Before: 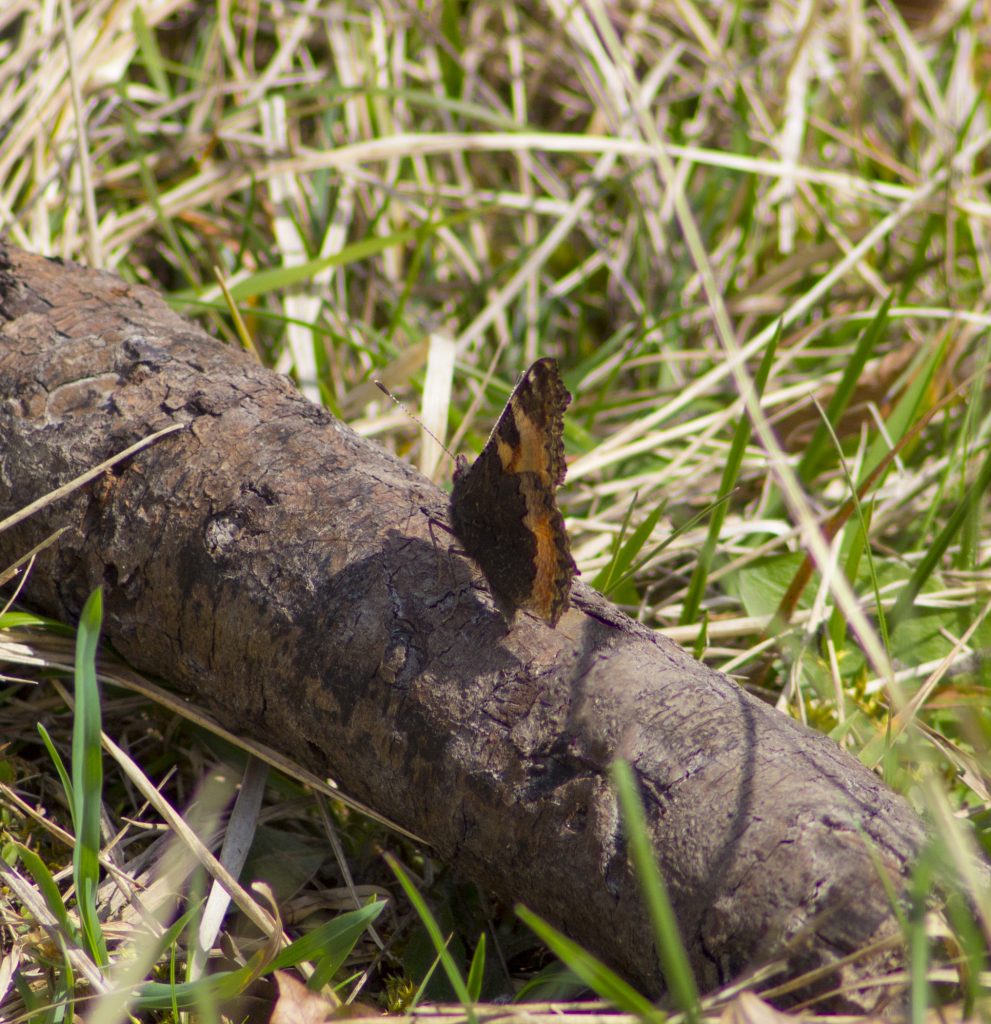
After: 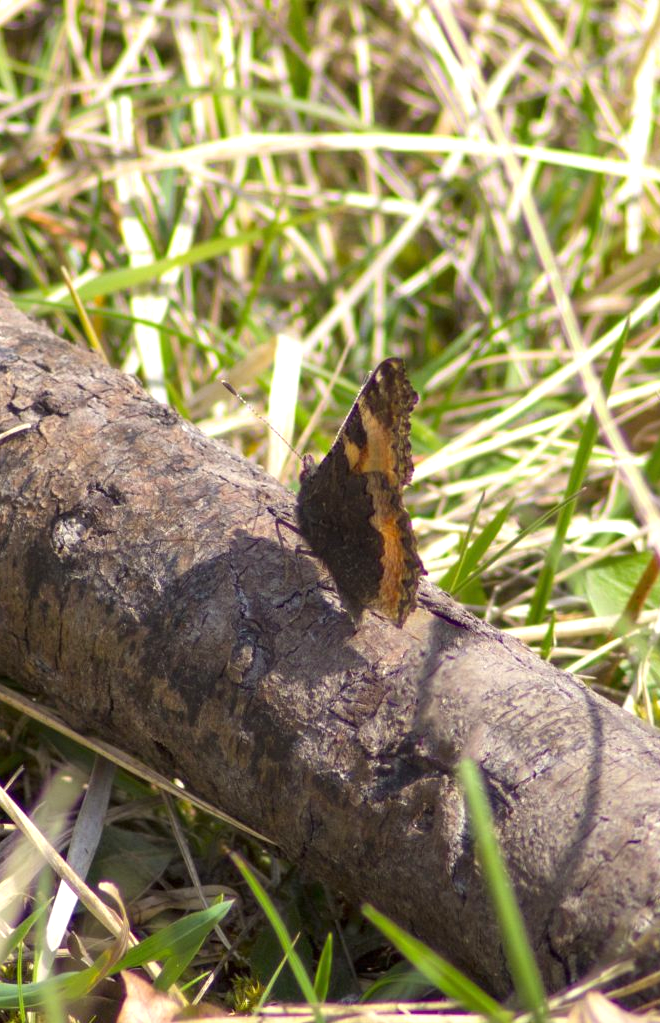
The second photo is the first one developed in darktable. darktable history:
exposure: black level correction 0, exposure 0.693 EV, compensate highlight preservation false
crop and rotate: left 15.52%, right 17.787%
